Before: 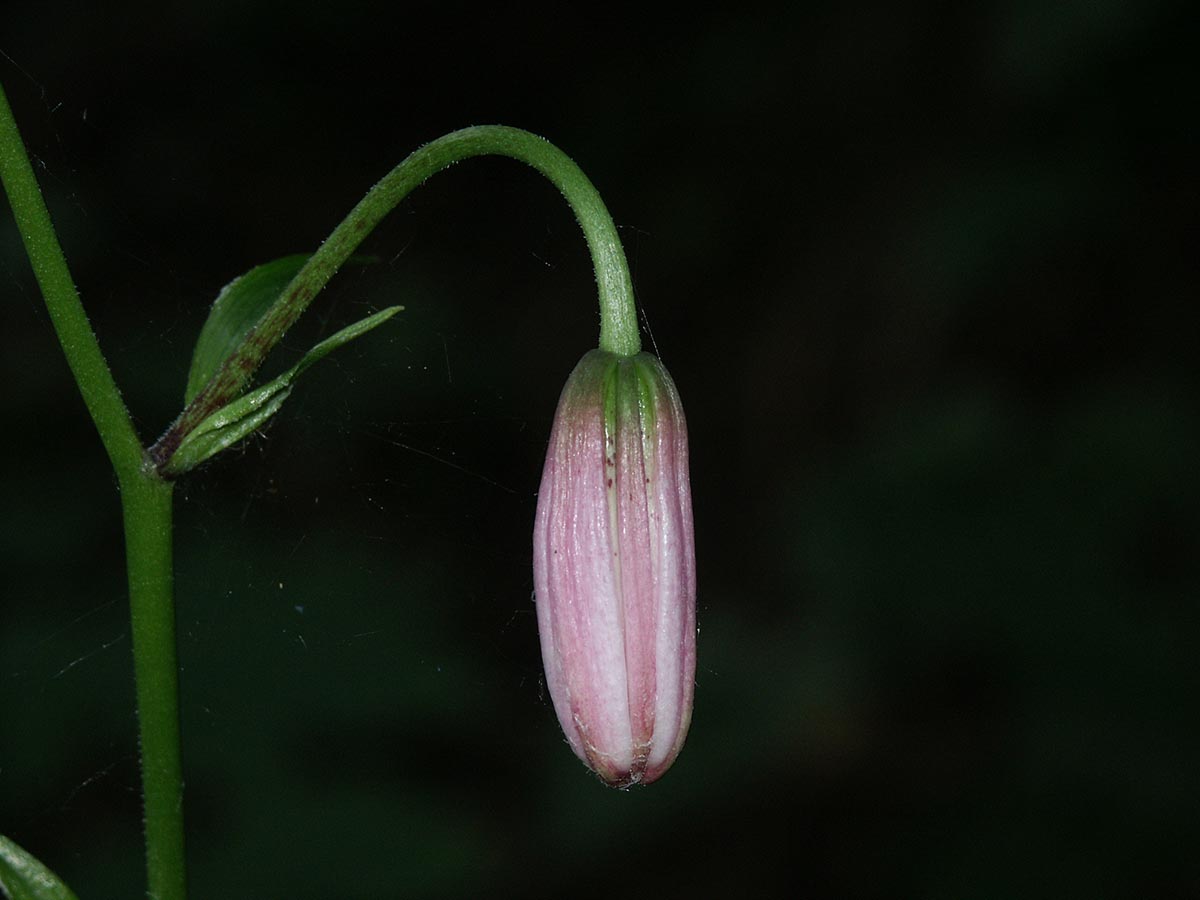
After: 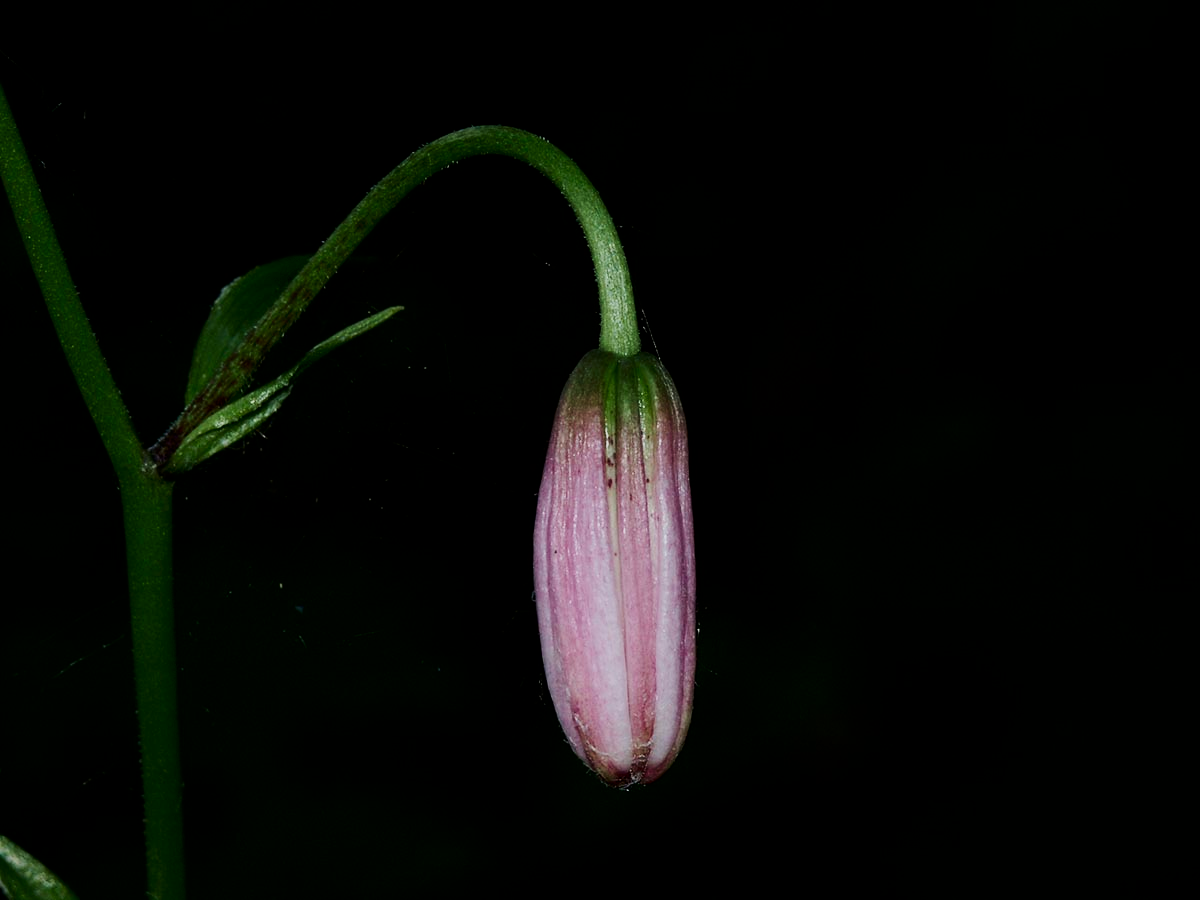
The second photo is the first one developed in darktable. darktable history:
velvia: on, module defaults
contrast brightness saturation: contrast 0.2, brightness -0.11, saturation 0.1
filmic rgb: black relative exposure -7.65 EV, white relative exposure 4.56 EV, hardness 3.61
